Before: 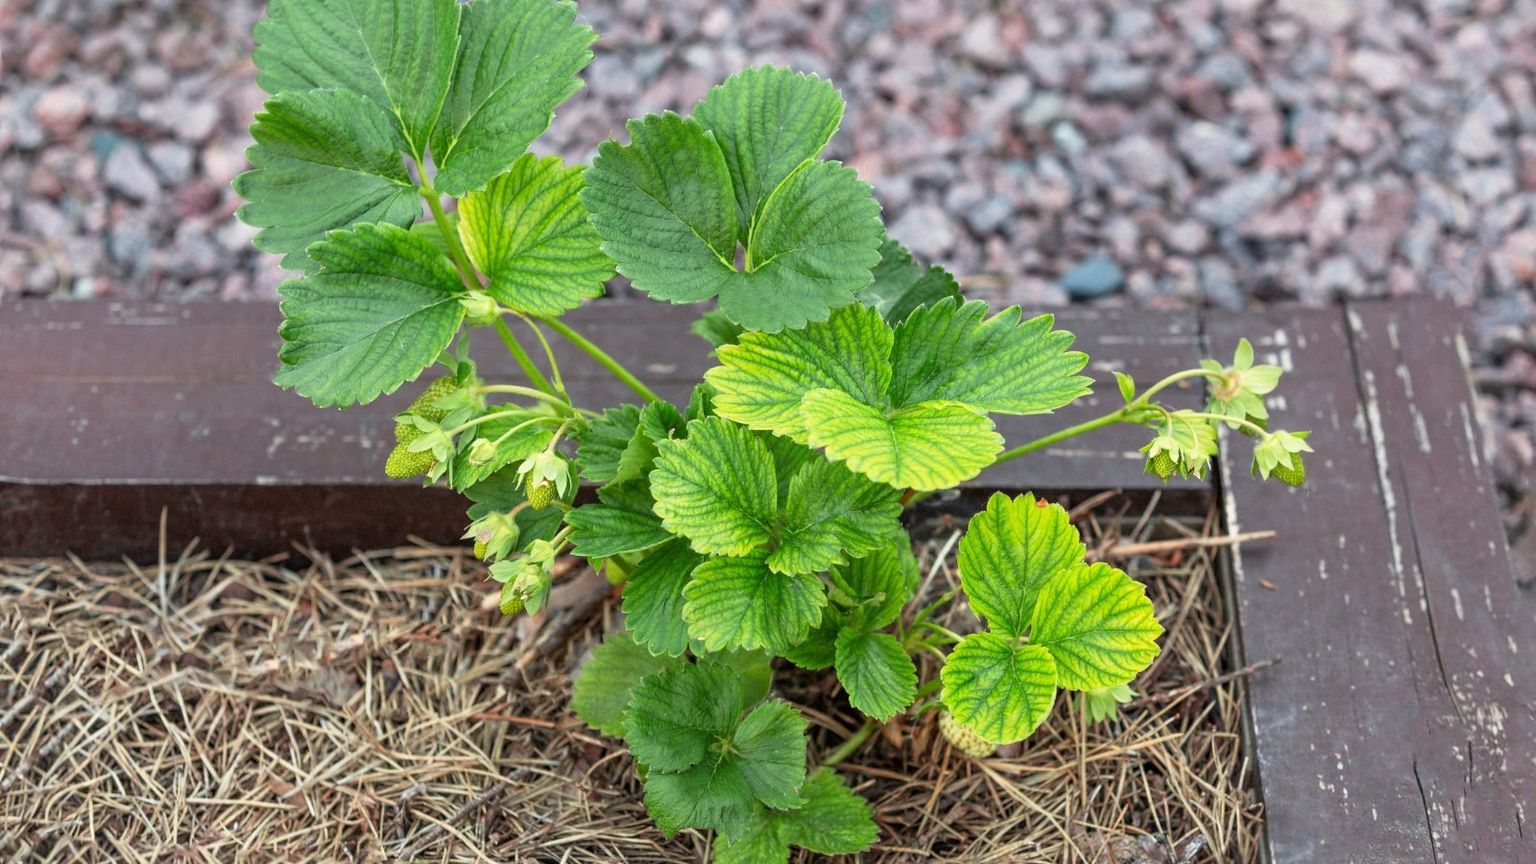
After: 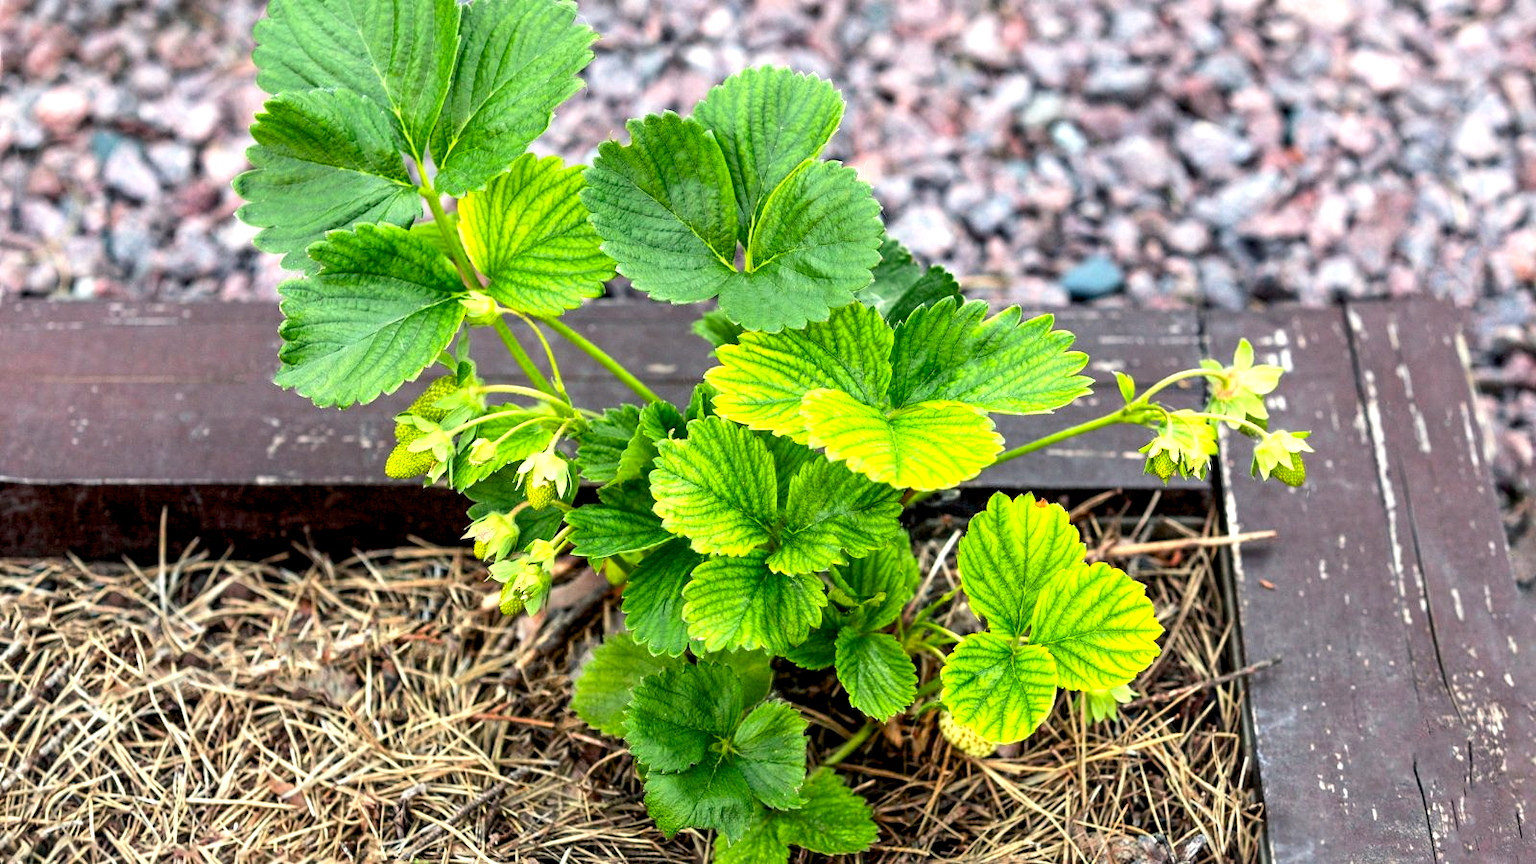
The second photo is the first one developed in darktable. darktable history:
exposure: black level correction 0.009, exposure 0.119 EV, compensate highlight preservation false
color balance rgb: shadows lift › chroma 2%, shadows lift › hue 217.2°, power › hue 60°, highlights gain › chroma 1%, highlights gain › hue 69.6°, global offset › luminance -0.5%, perceptual saturation grading › global saturation 15%, global vibrance 15%
tone equalizer: -8 EV -0.75 EV, -7 EV -0.7 EV, -6 EV -0.6 EV, -5 EV -0.4 EV, -3 EV 0.4 EV, -2 EV 0.6 EV, -1 EV 0.7 EV, +0 EV 0.75 EV, edges refinement/feathering 500, mask exposure compensation -1.57 EV, preserve details no
